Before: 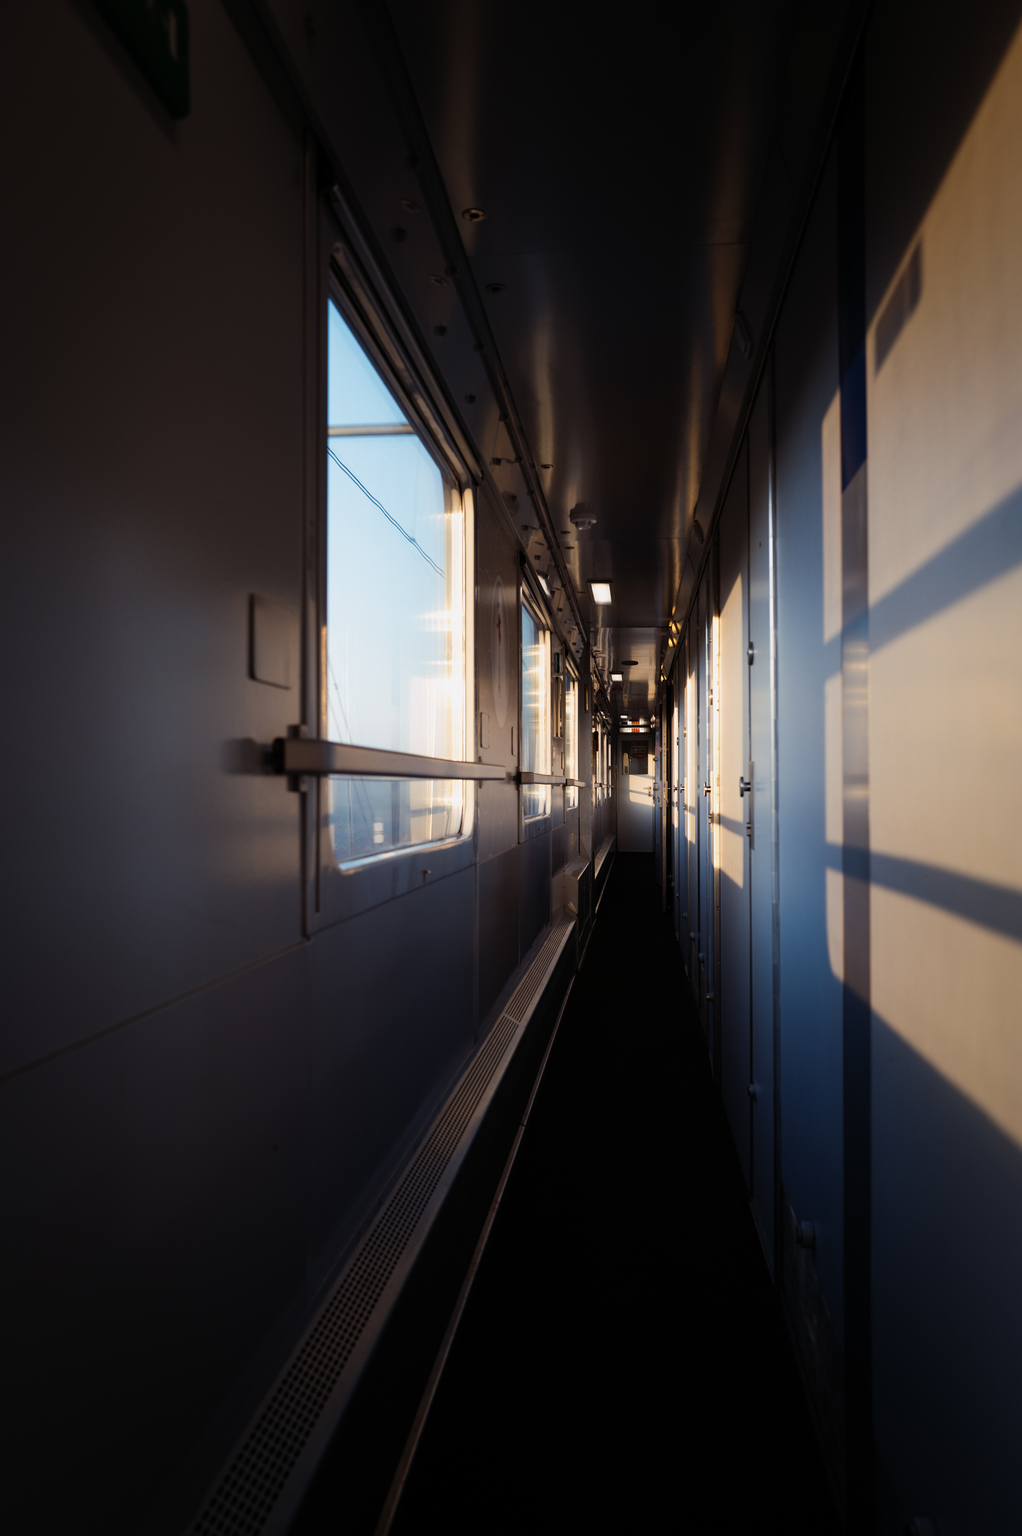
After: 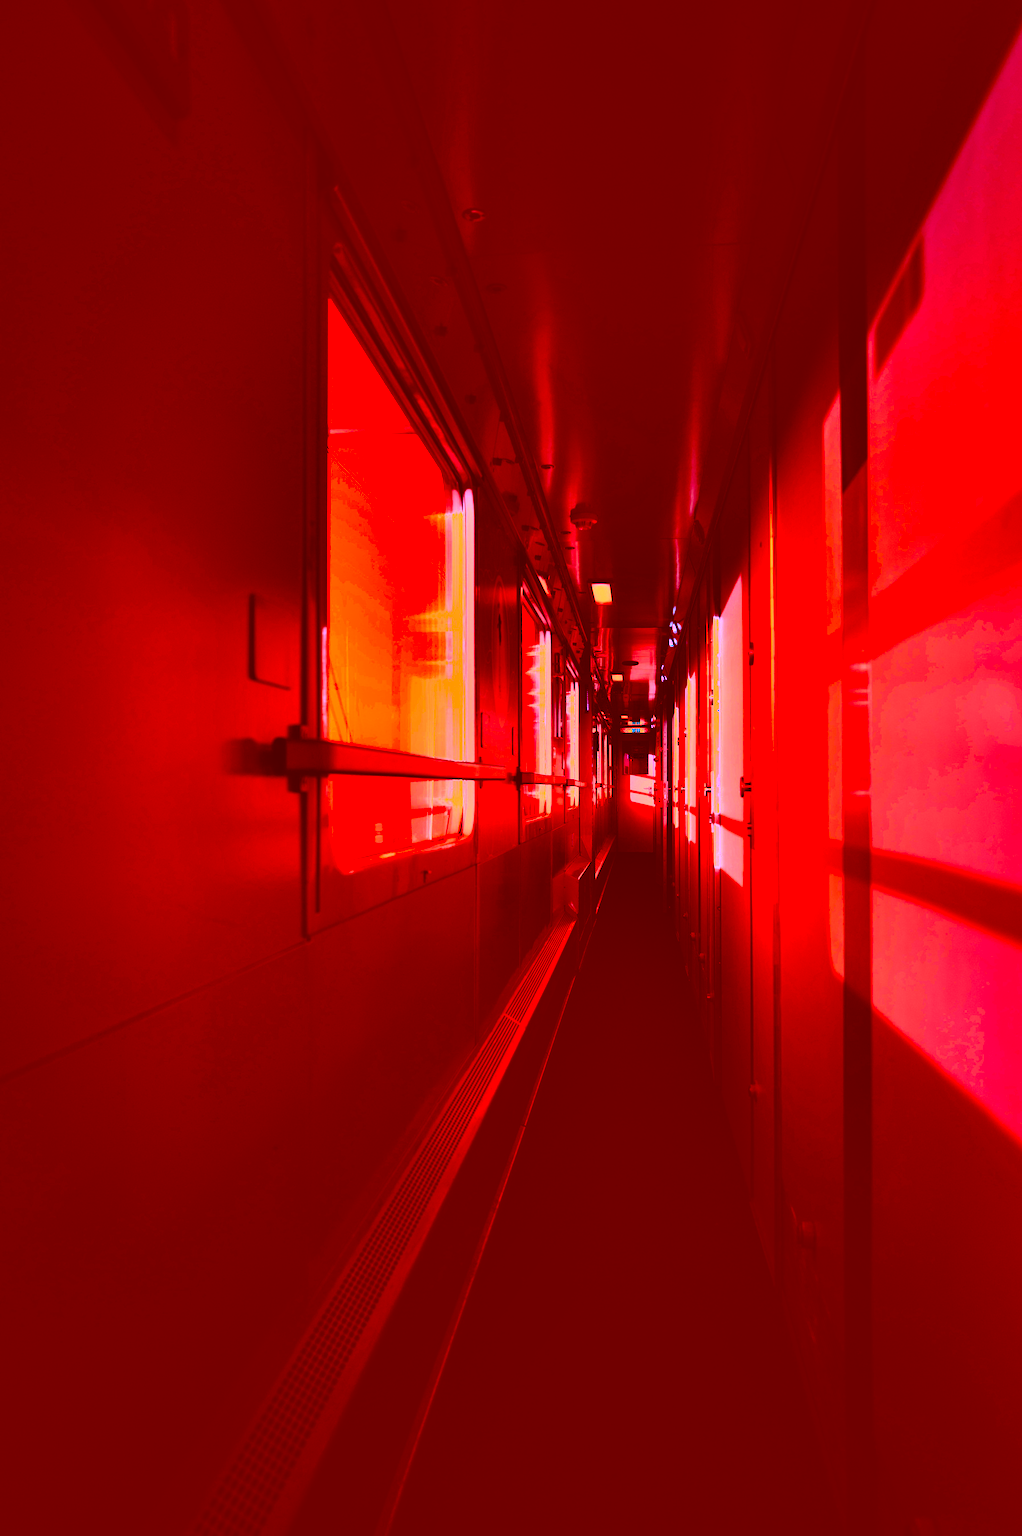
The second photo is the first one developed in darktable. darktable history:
contrast equalizer: y [[0.6 ×6], [0.55 ×6], [0 ×6], [0 ×6], [0 ×6]]
color correction: highlights a* -39.44, highlights b* -39.64, shadows a* -39.97, shadows b* -39.76, saturation -2.96
